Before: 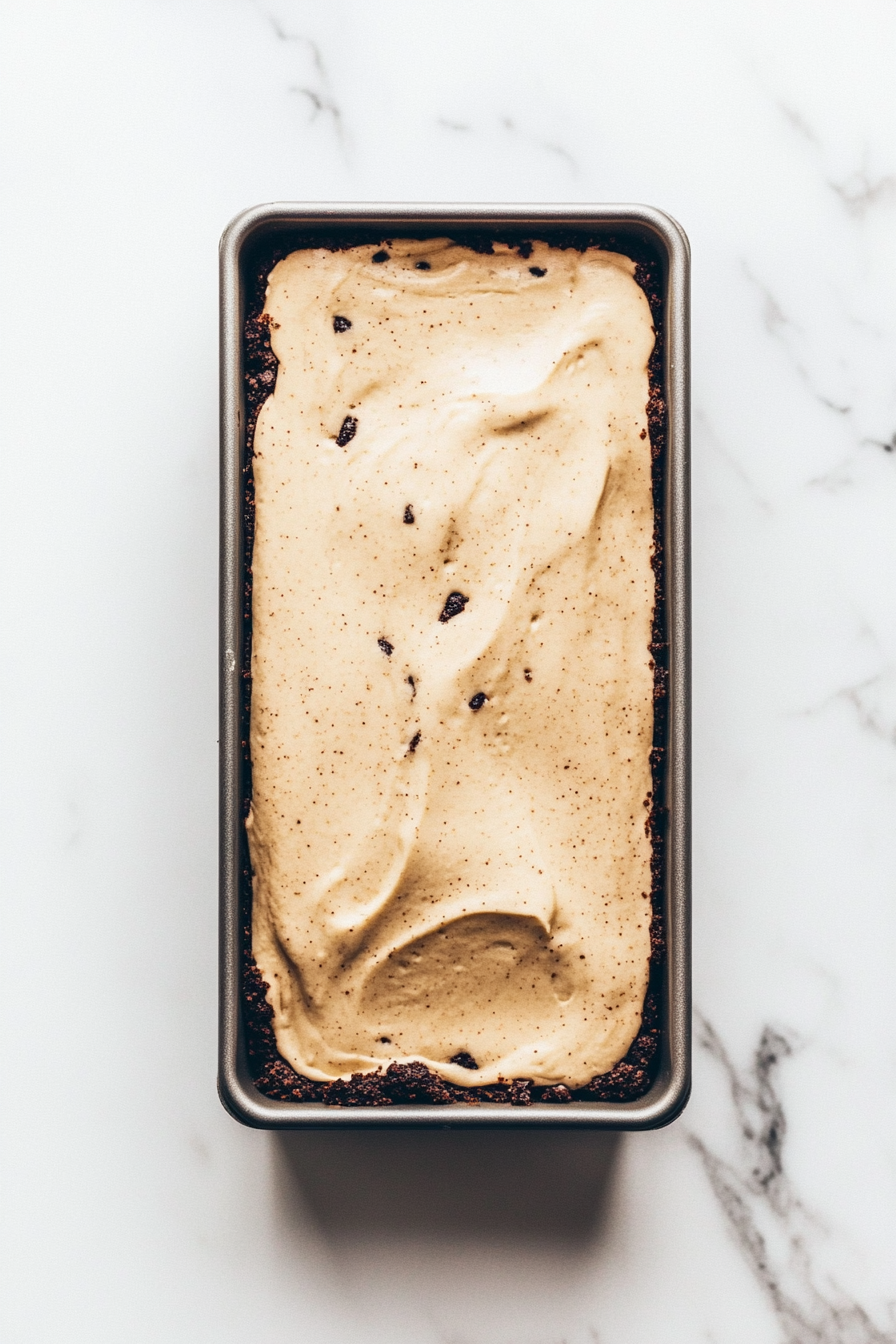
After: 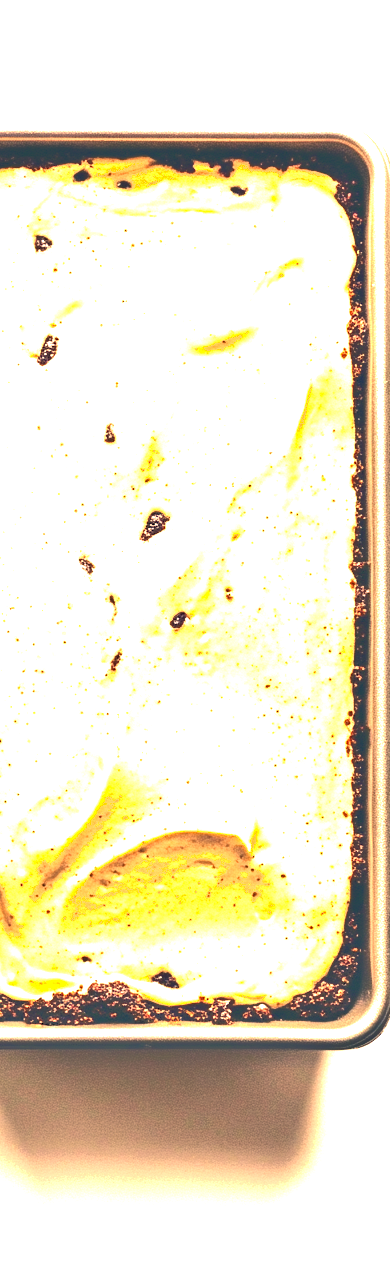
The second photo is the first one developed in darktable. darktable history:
exposure: black level correction 0, exposure 2.381 EV, compensate highlight preservation false
shadows and highlights: shadows 1.19, highlights 40.01
tone equalizer: -8 EV -0.521 EV, -7 EV -0.33 EV, -6 EV -0.111 EV, -5 EV 0.44 EV, -4 EV 0.992 EV, -3 EV 0.816 EV, -2 EV -0.008 EV, -1 EV 0.128 EV, +0 EV -0.014 EV
color correction: highlights a* 14.99, highlights b* 31.5
crop: left 33.467%, top 6.077%, right 22.996%
